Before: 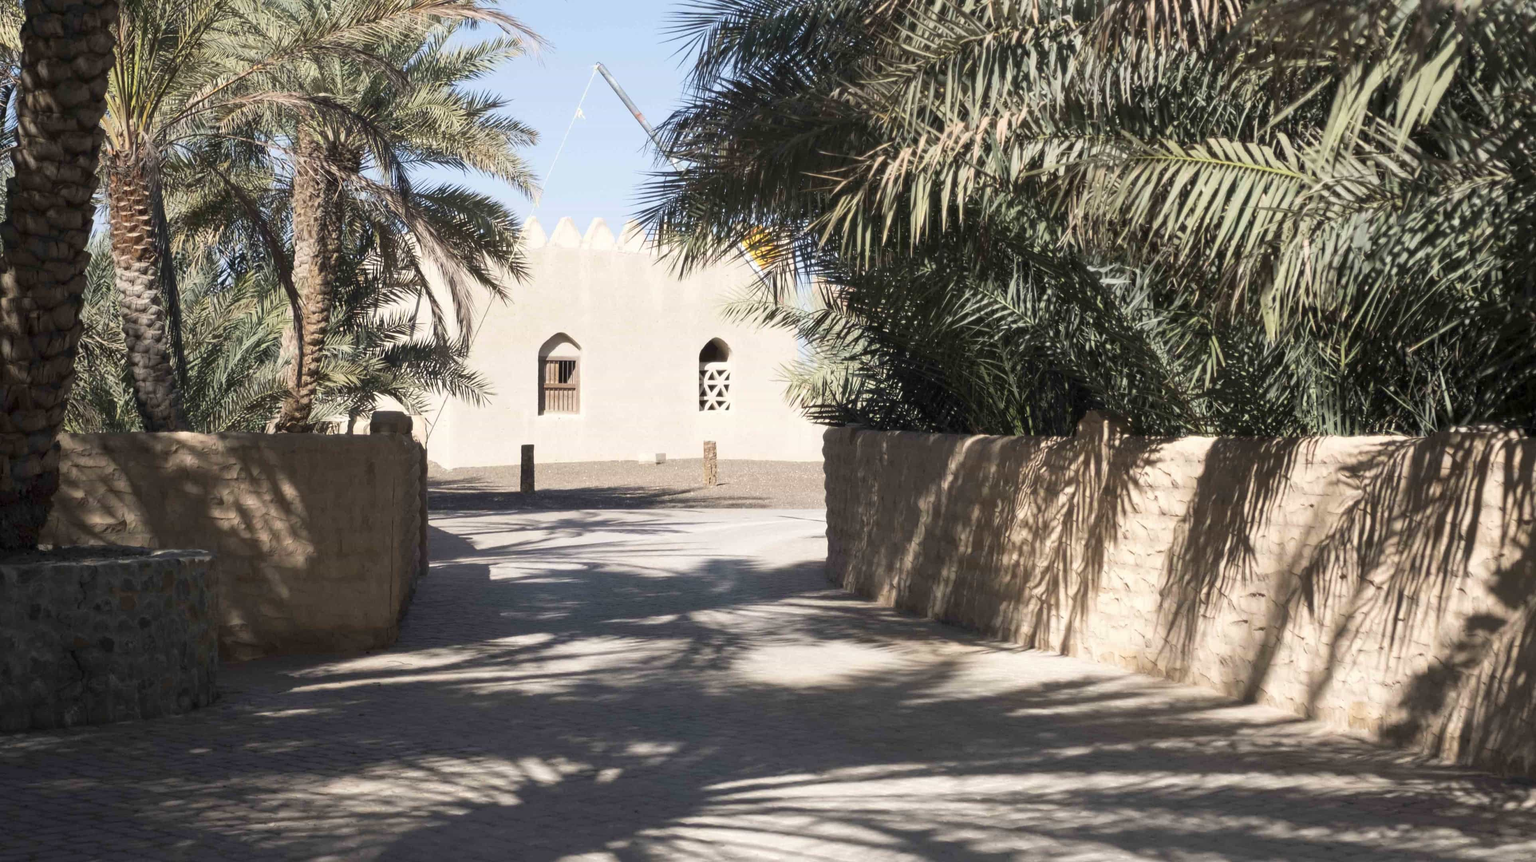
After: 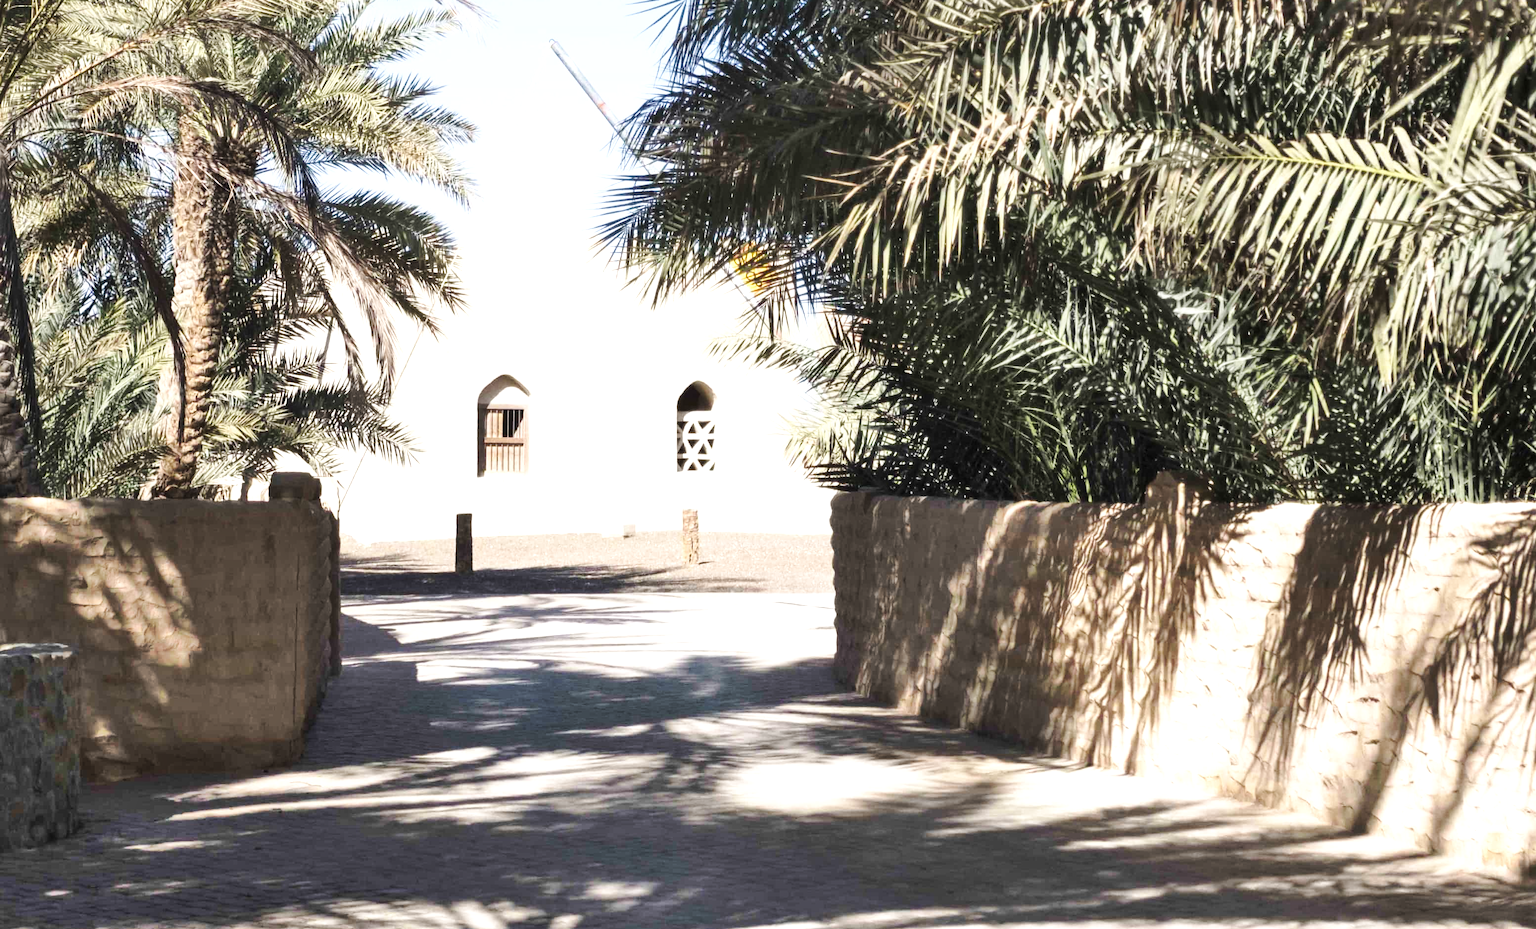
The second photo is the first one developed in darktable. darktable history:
tone curve: curves: ch0 [(0, 0) (0.114, 0.083) (0.303, 0.285) (0.447, 0.51) (0.602, 0.697) (0.772, 0.866) (0.999, 0.978)]; ch1 [(0, 0) (0.389, 0.352) (0.458, 0.433) (0.486, 0.474) (0.509, 0.505) (0.535, 0.528) (0.57, 0.579) (0.696, 0.706) (1, 1)]; ch2 [(0, 0) (0.369, 0.388) (0.449, 0.431) (0.501, 0.5) (0.528, 0.527) (0.589, 0.608) (0.697, 0.721) (1, 1)], preserve colors none
exposure: compensate exposure bias true, compensate highlight preservation false
shadows and highlights: radius 111.95, shadows 51.1, white point adjustment 9.14, highlights -4.41, soften with gaussian
crop: left 10.021%, top 3.61%, right 9.235%, bottom 9.418%
